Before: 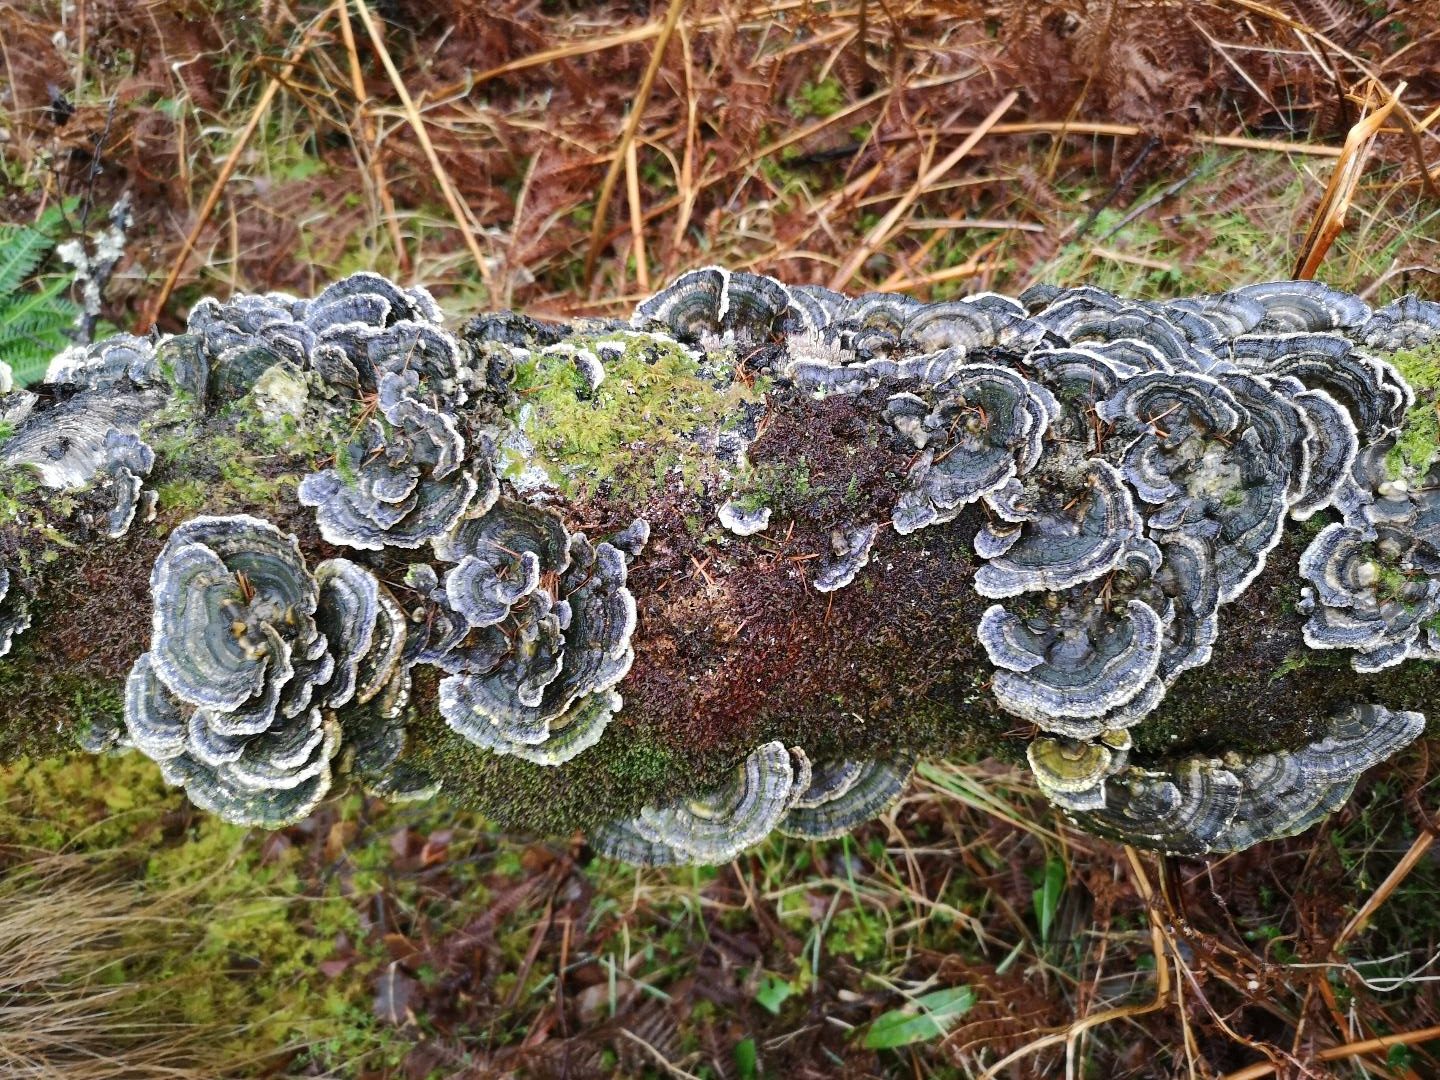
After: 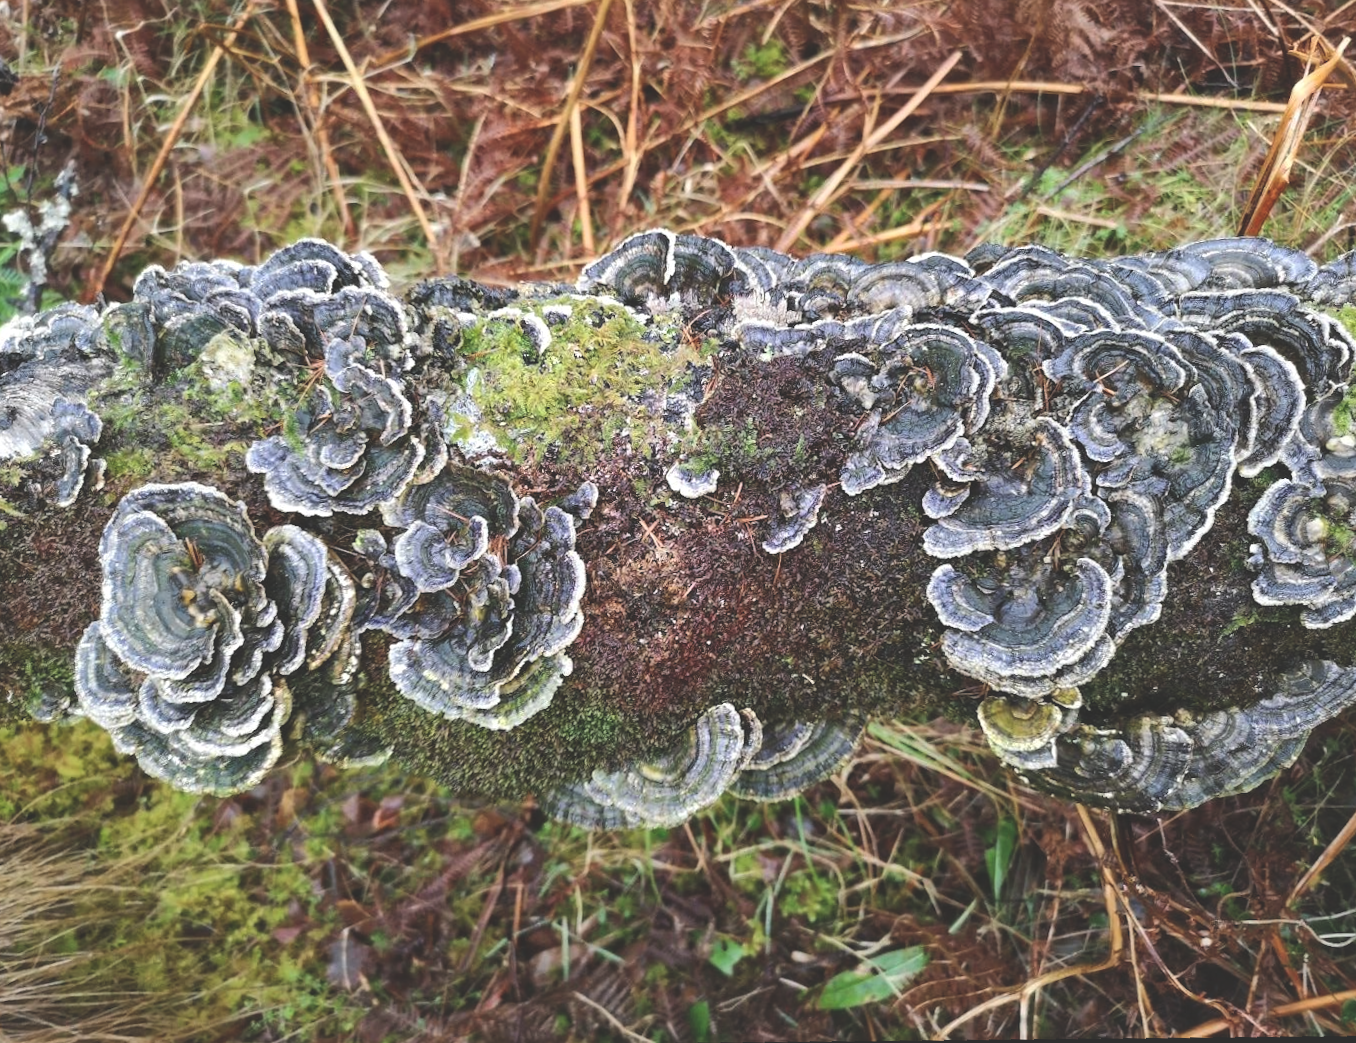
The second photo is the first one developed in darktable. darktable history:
crop and rotate: angle -1.96°, left 3.097%, top 4.154%, right 1.586%, bottom 0.529%
color zones: curves: ch0 [(0, 0.5) (0.143, 0.5) (0.286, 0.5) (0.429, 0.5) (0.571, 0.5) (0.714, 0.476) (0.857, 0.5) (1, 0.5)]; ch2 [(0, 0.5) (0.143, 0.5) (0.286, 0.5) (0.429, 0.5) (0.571, 0.5) (0.714, 0.487) (0.857, 0.5) (1, 0.5)]
local contrast: mode bilateral grid, contrast 20, coarseness 50, detail 120%, midtone range 0.2
rotate and perspective: rotation -2.56°, automatic cropping off
exposure: black level correction -0.03, compensate highlight preservation false
